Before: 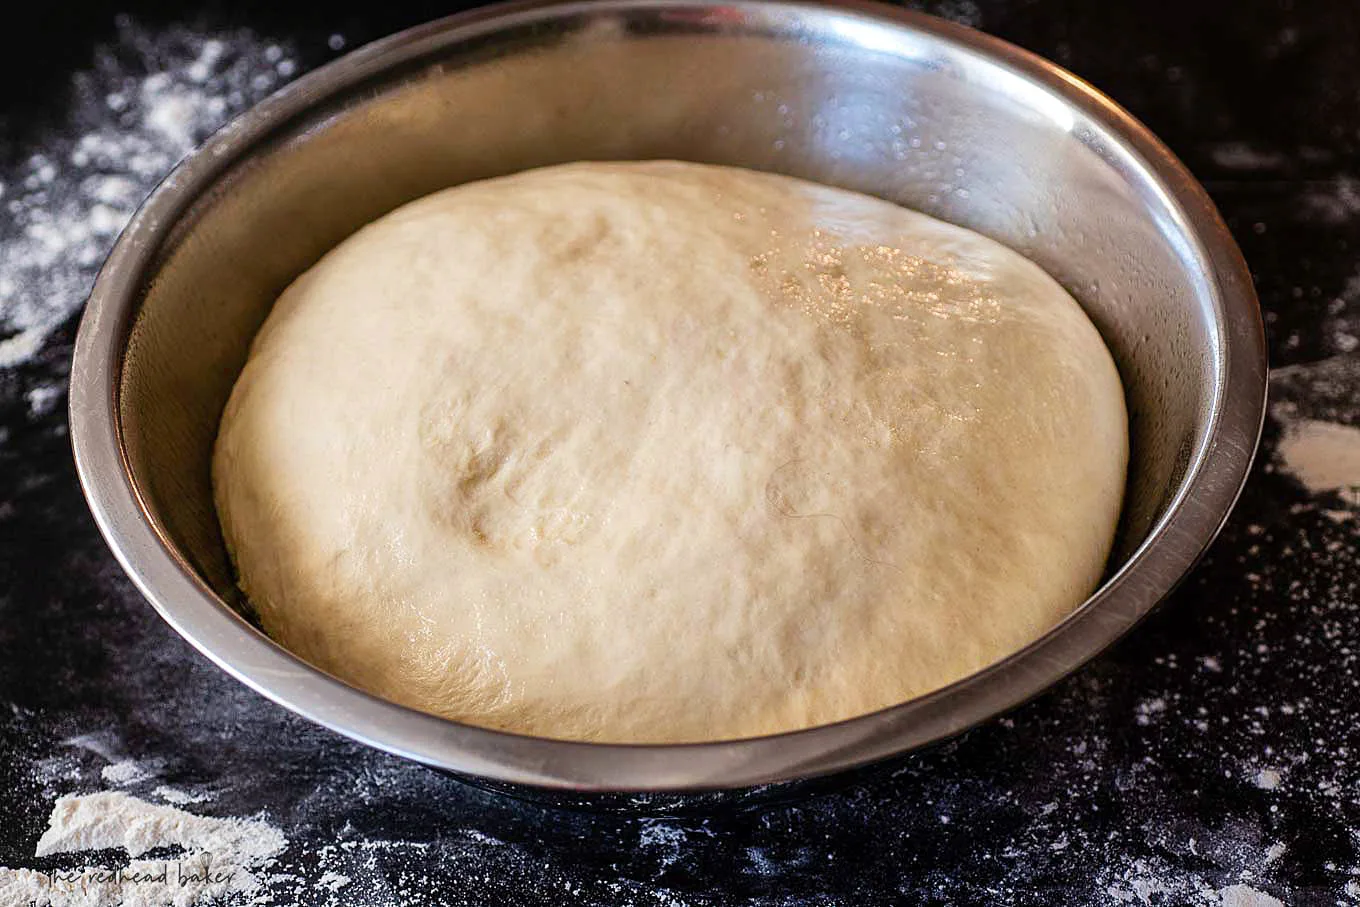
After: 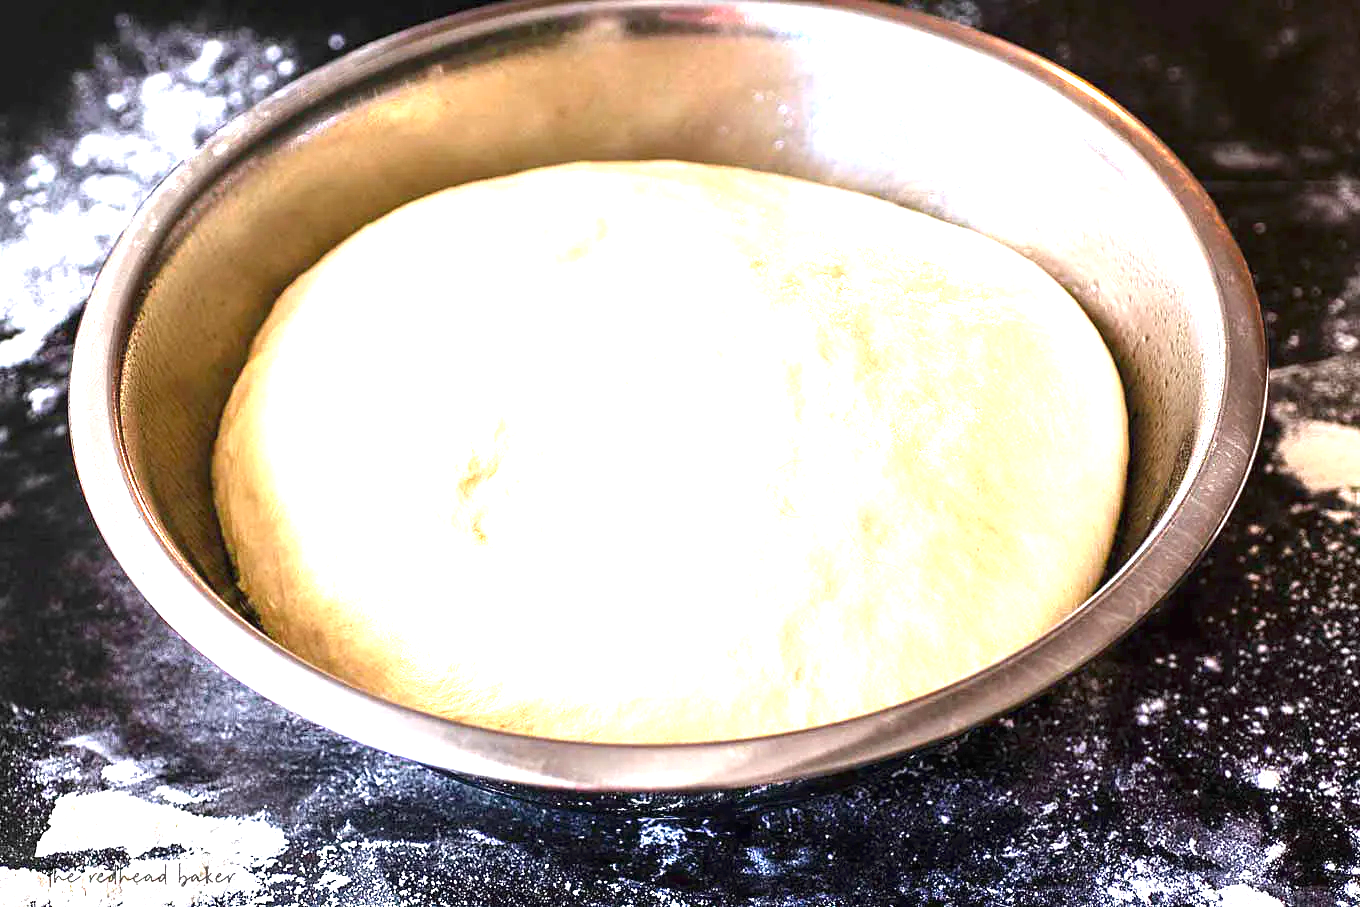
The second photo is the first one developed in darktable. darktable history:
exposure: black level correction 0, exposure 1.975 EV, compensate exposure bias true, compensate highlight preservation false
white balance: red 0.988, blue 1.017
